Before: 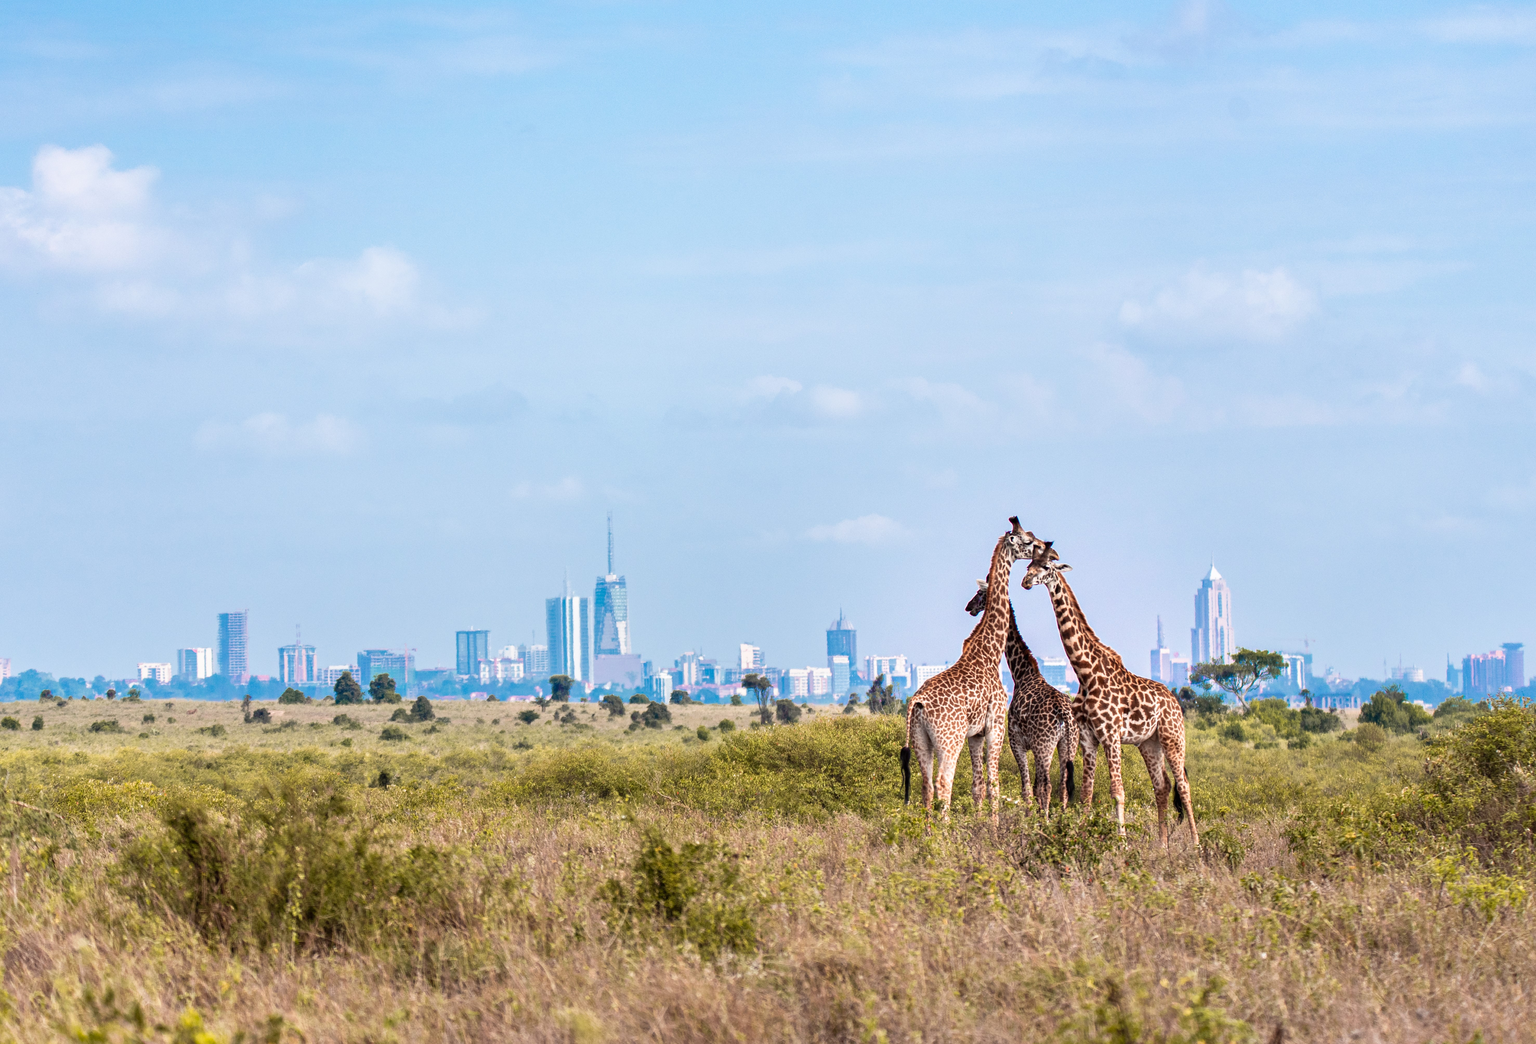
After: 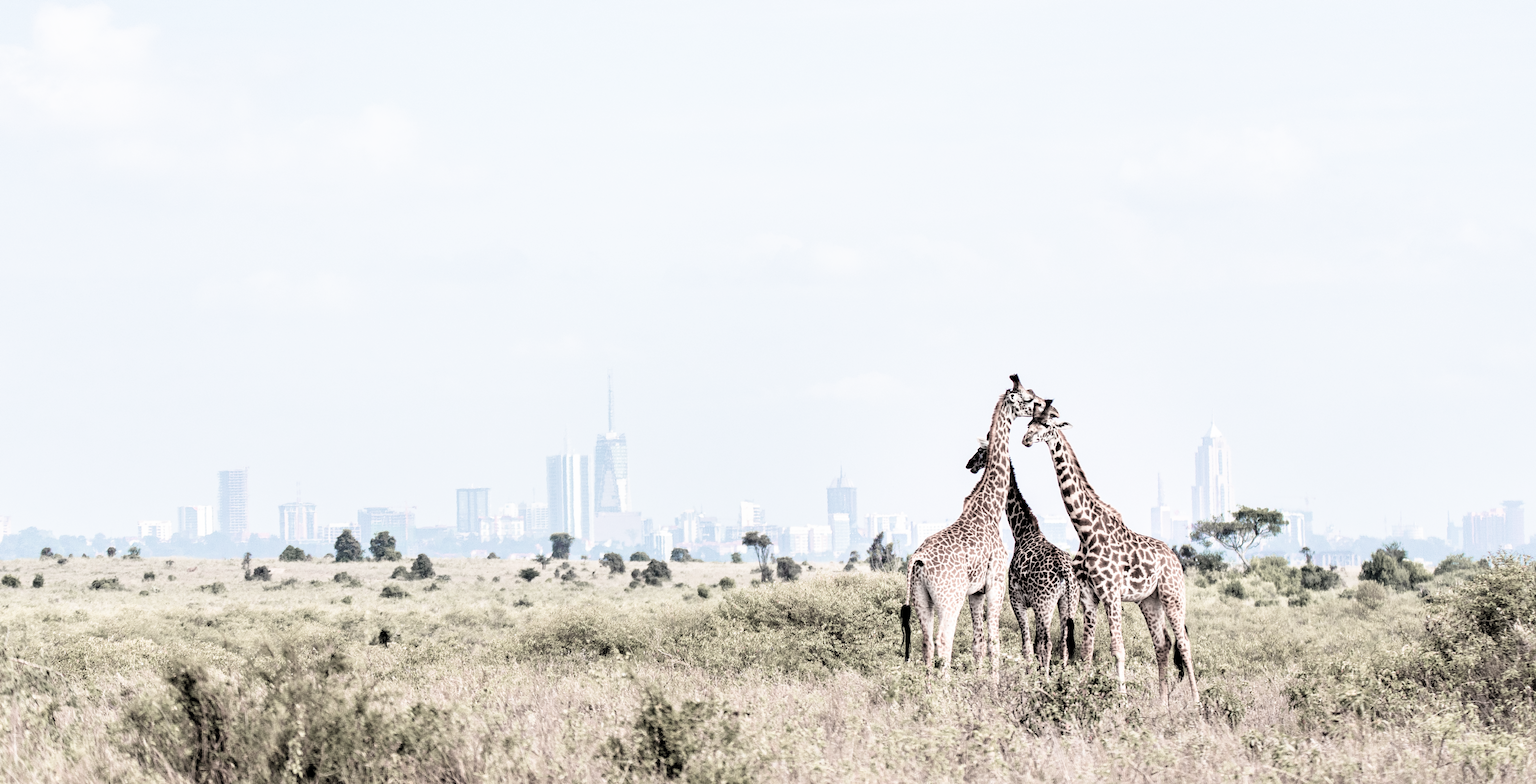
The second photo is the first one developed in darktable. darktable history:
crop: top 13.687%, bottom 11.16%
exposure: exposure 0.945 EV, compensate exposure bias true, compensate highlight preservation false
filmic rgb: black relative exposure -5.02 EV, white relative exposure 3.98 EV, hardness 2.91, contrast 1.392, highlights saturation mix -30.57%, color science v4 (2020), iterations of high-quality reconstruction 0, contrast in shadows soft, contrast in highlights soft
